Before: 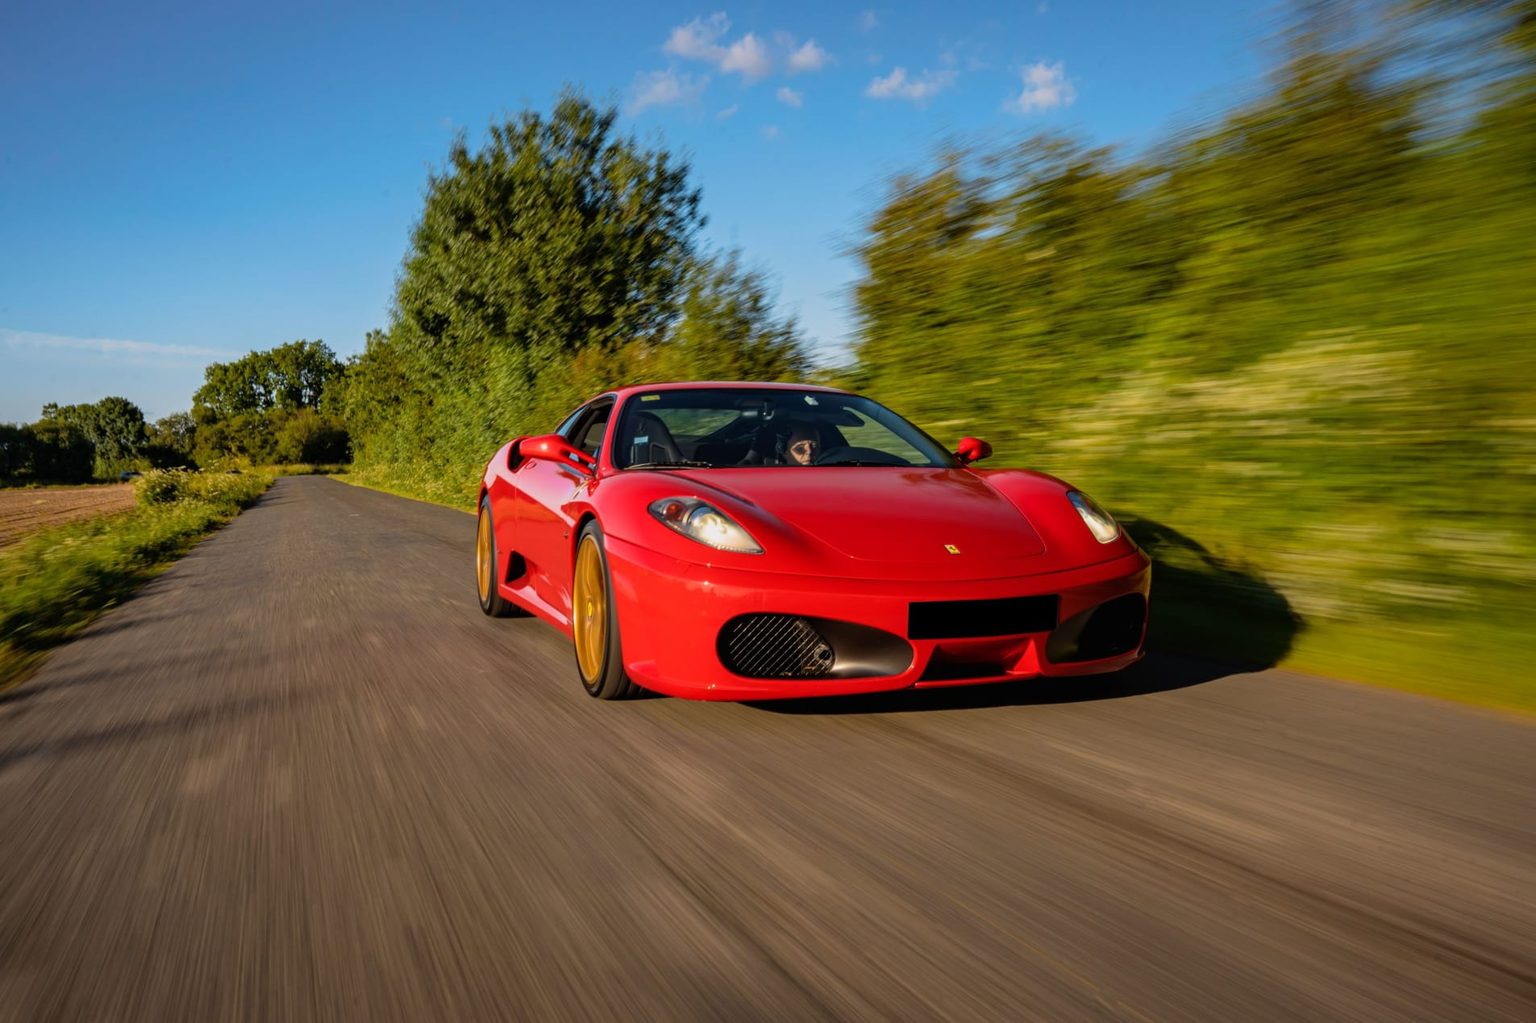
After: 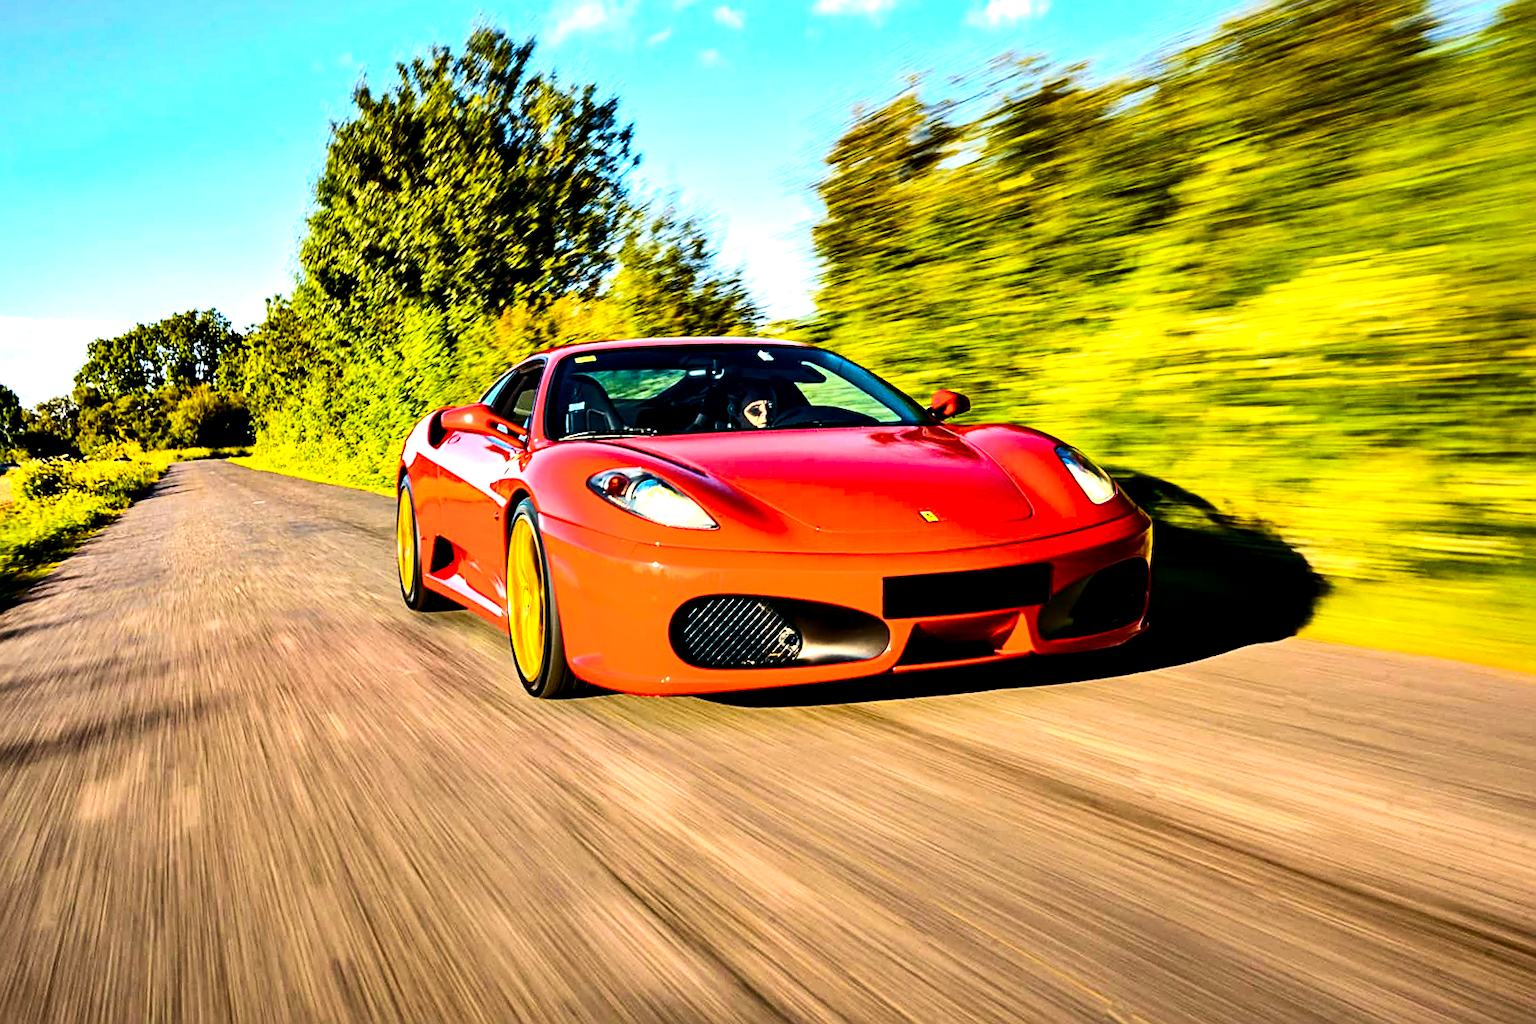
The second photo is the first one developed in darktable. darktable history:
color balance rgb: perceptual saturation grading › global saturation 30.76%
sharpen: on, module defaults
contrast brightness saturation: contrast 0.294
velvia: on, module defaults
exposure: black level correction 0, exposure 1.452 EV, compensate highlight preservation false
crop and rotate: angle 2.09°, left 5.79%, top 5.715%
contrast equalizer: octaves 7, y [[0.6 ×6], [0.55 ×6], [0 ×6], [0 ×6], [0 ×6]]
